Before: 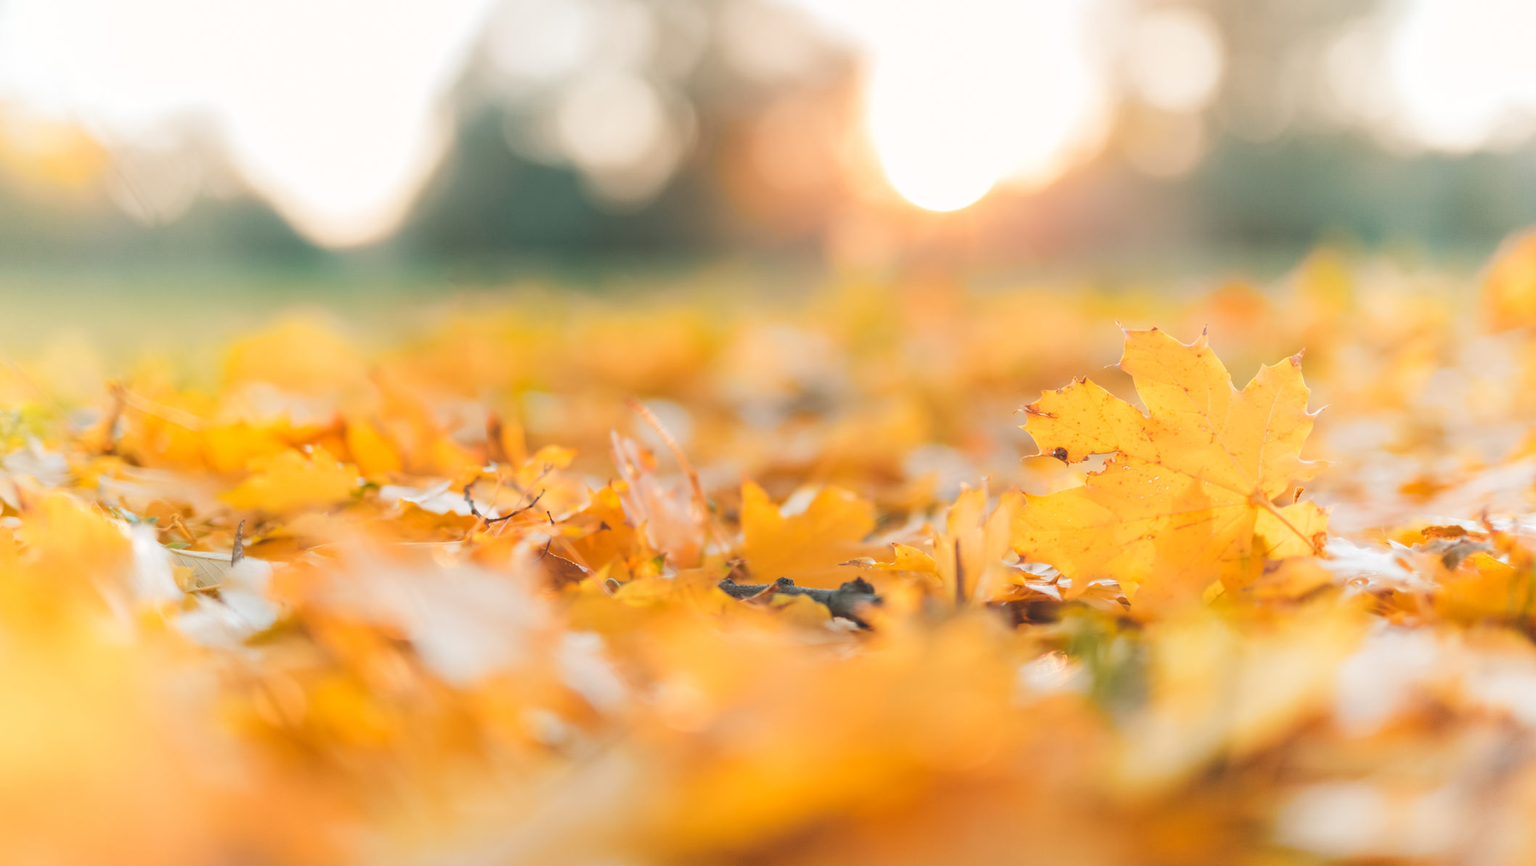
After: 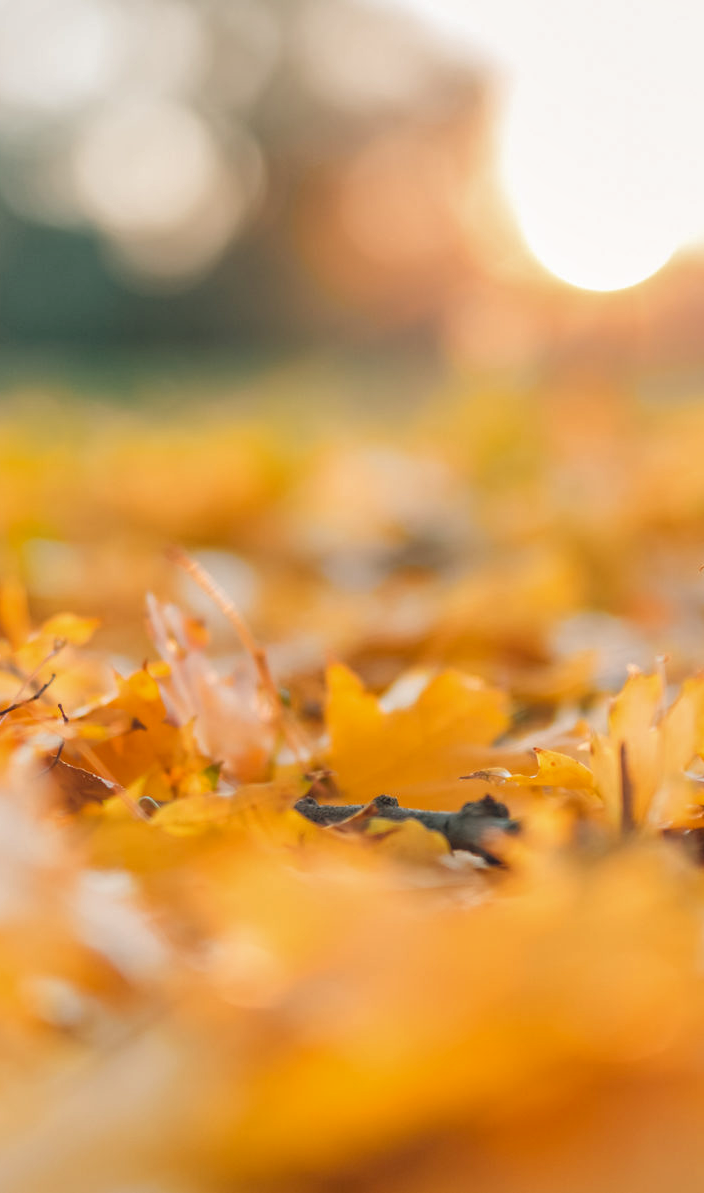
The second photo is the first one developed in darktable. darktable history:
crop: left 32.89%, right 33.789%
local contrast: on, module defaults
shadows and highlights: shadows 25.46, white point adjustment -3.06, highlights -29.9, highlights color adjustment 41.58%
